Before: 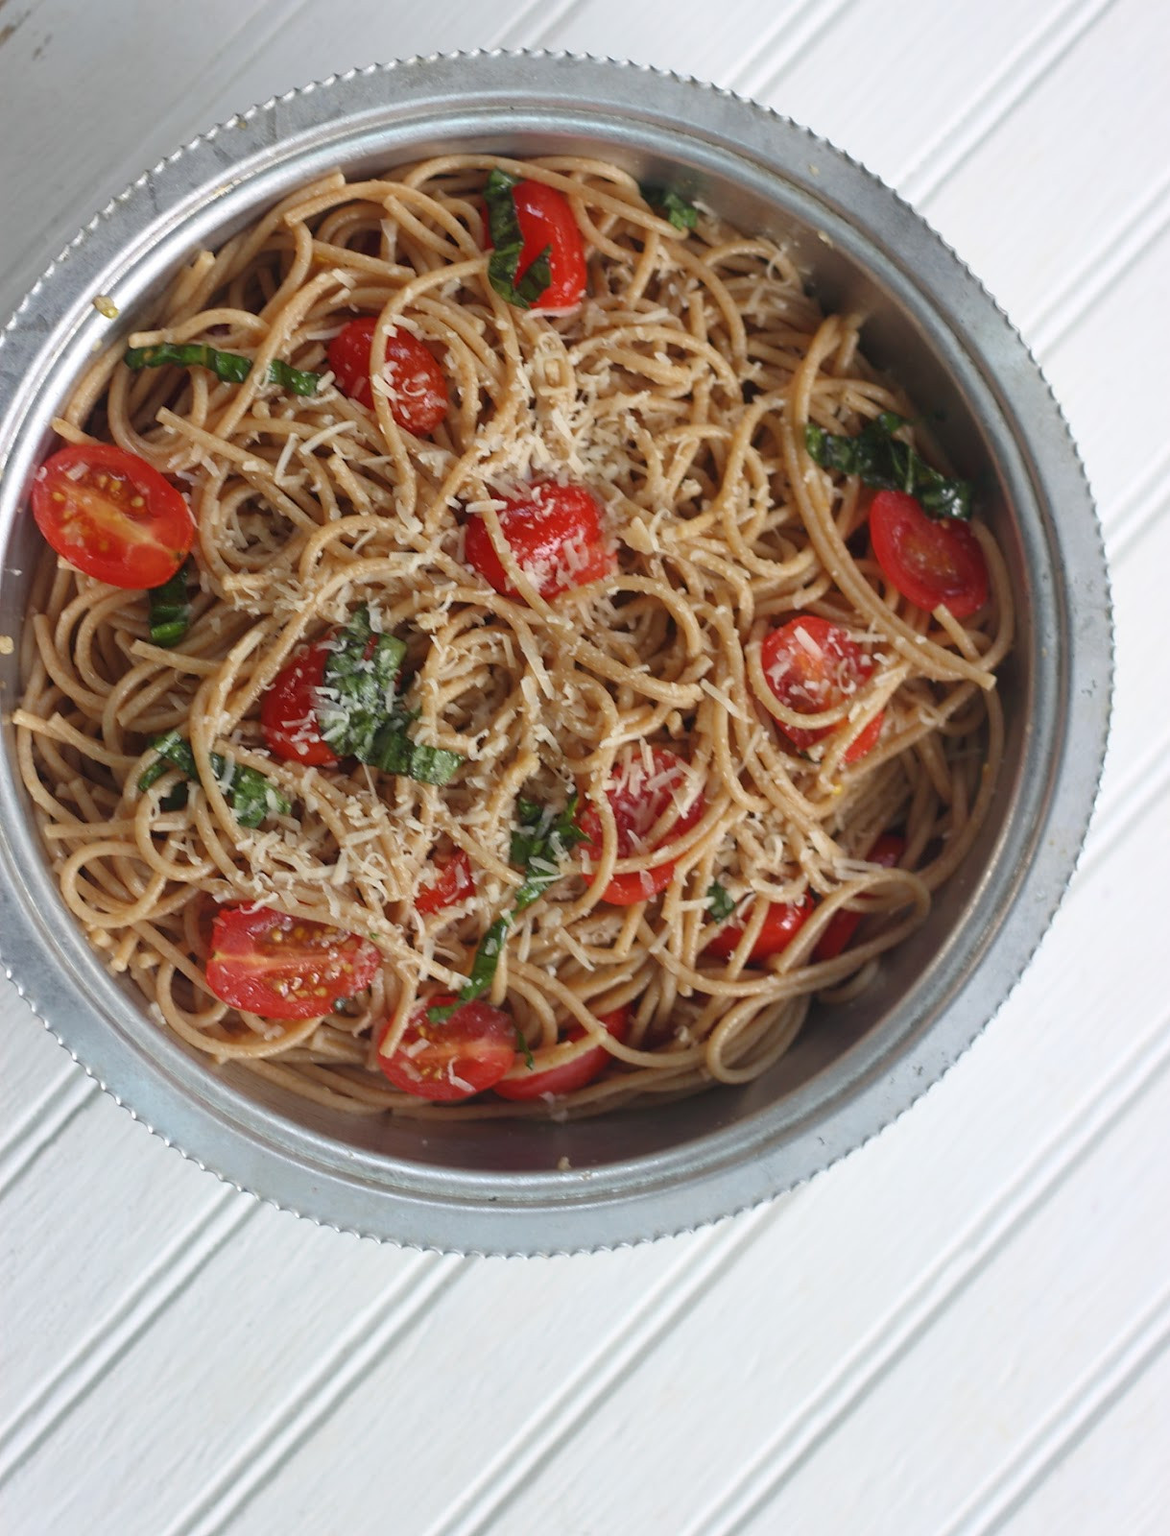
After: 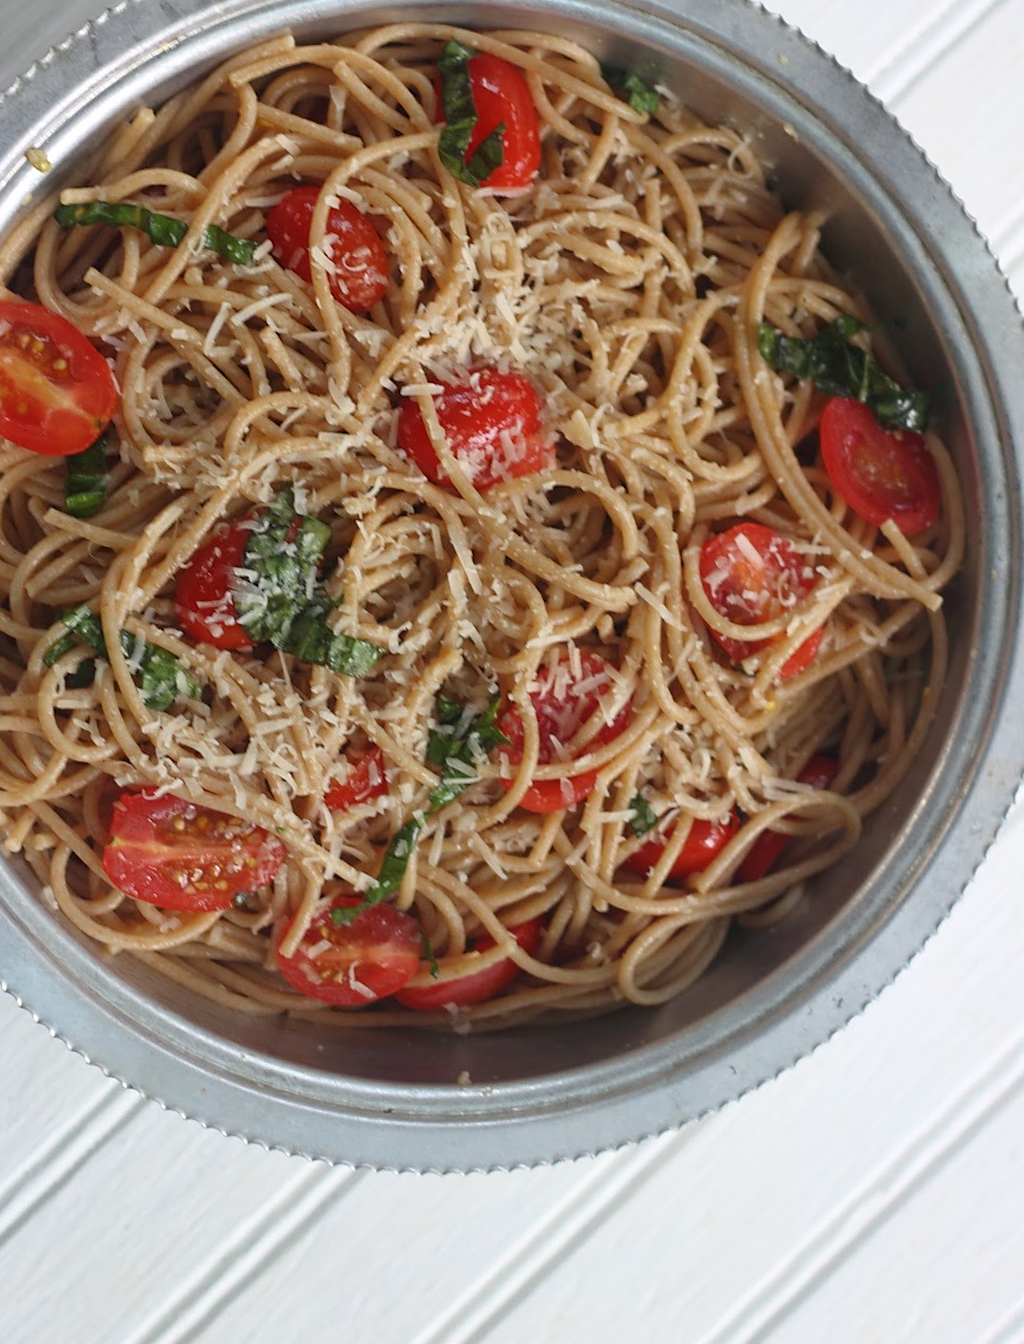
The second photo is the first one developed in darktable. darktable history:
crop and rotate: angle -3.27°, left 5.211%, top 5.211%, right 4.607%, bottom 4.607%
sharpen: amount 0.2
